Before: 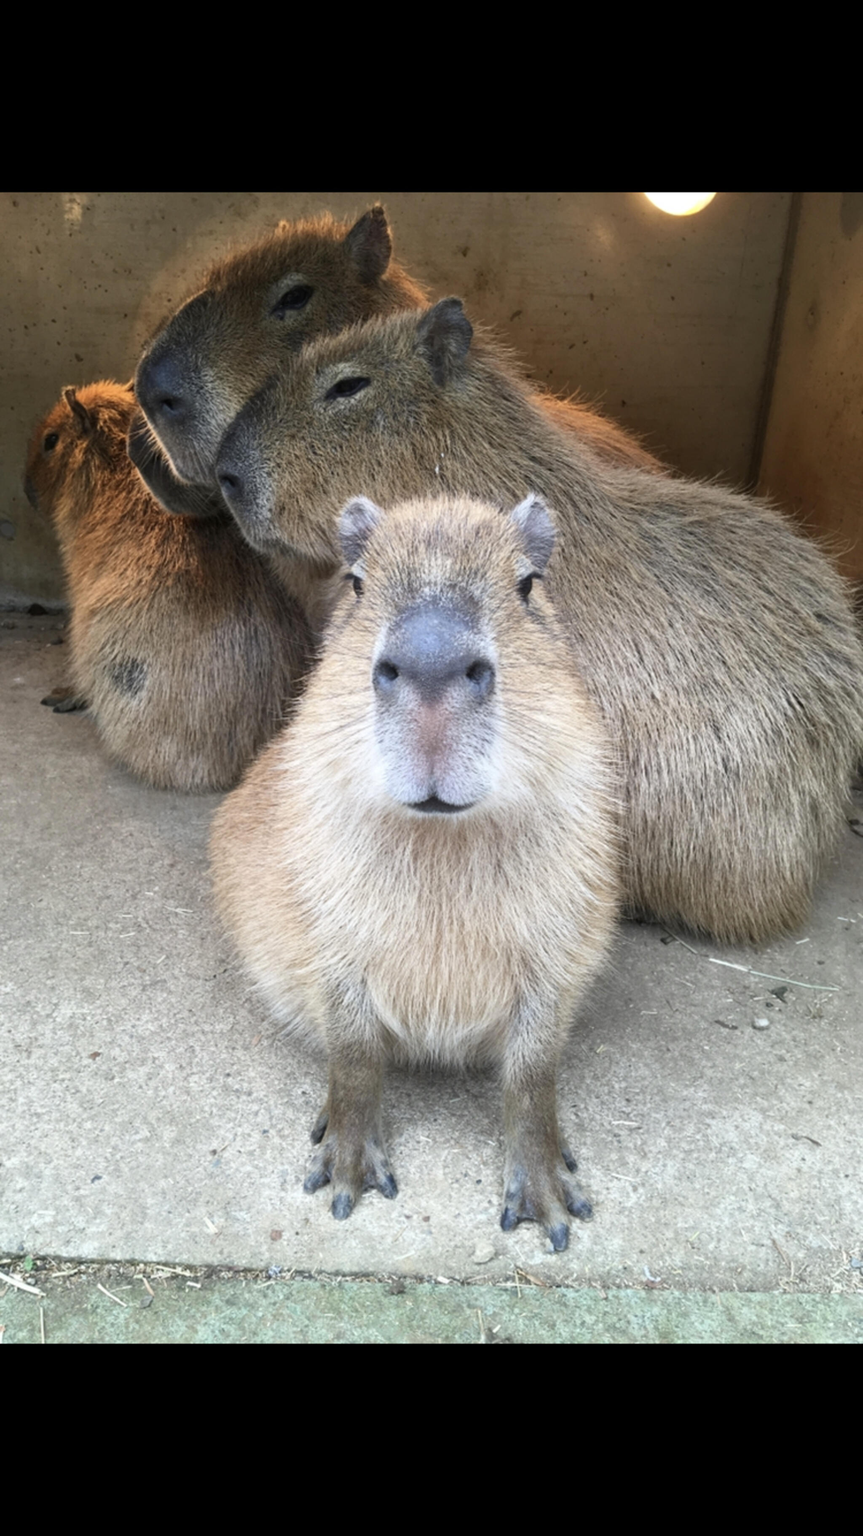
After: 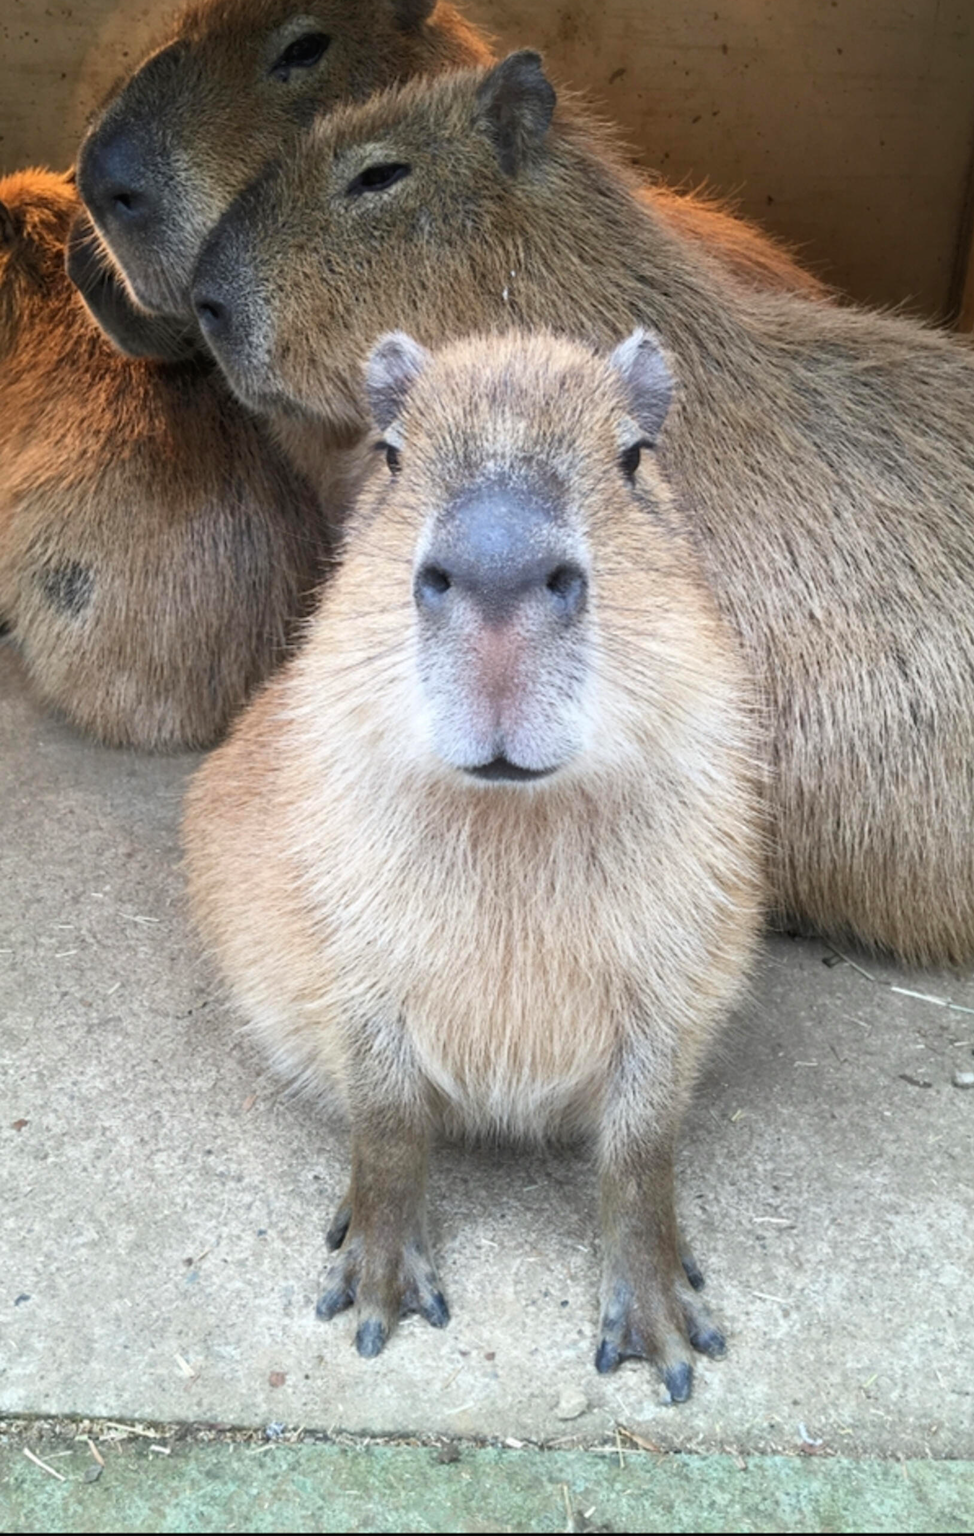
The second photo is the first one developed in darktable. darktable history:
tone equalizer: -8 EV -0.577 EV, edges refinement/feathering 500, mask exposure compensation -1.57 EV, preserve details no
crop: left 9.419%, top 17.095%, right 10.964%, bottom 12.345%
